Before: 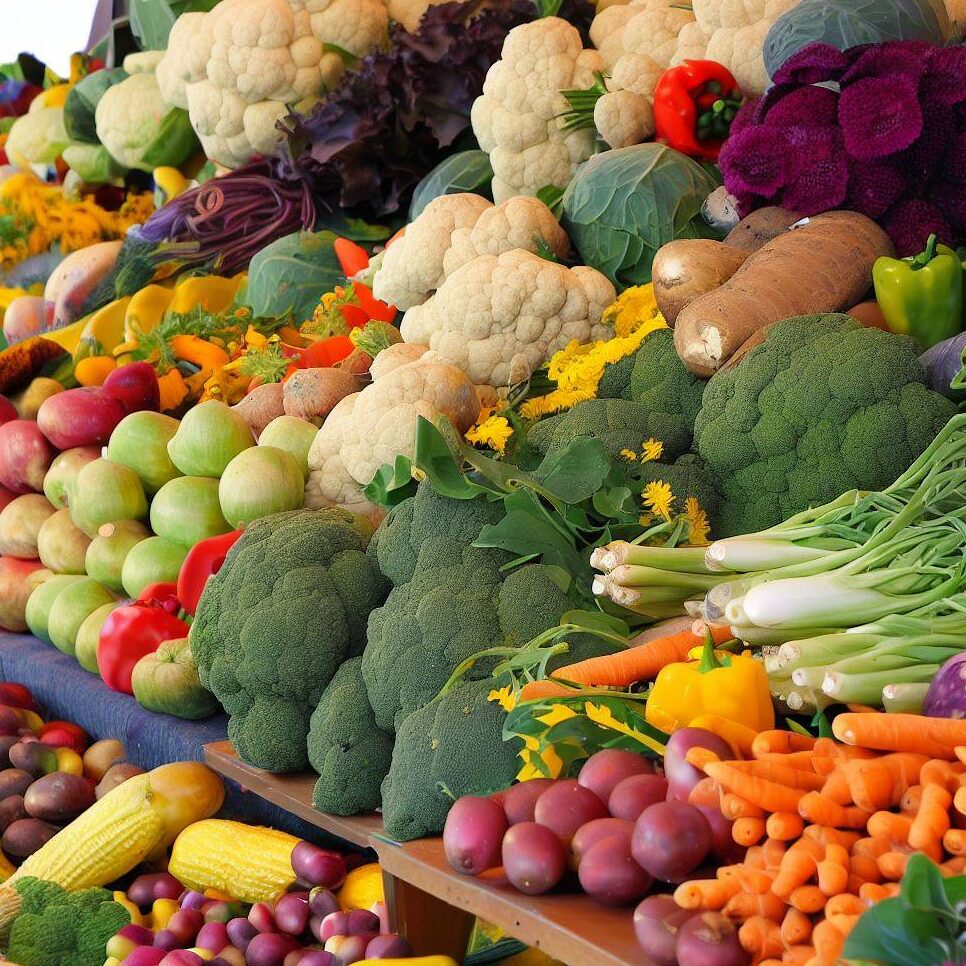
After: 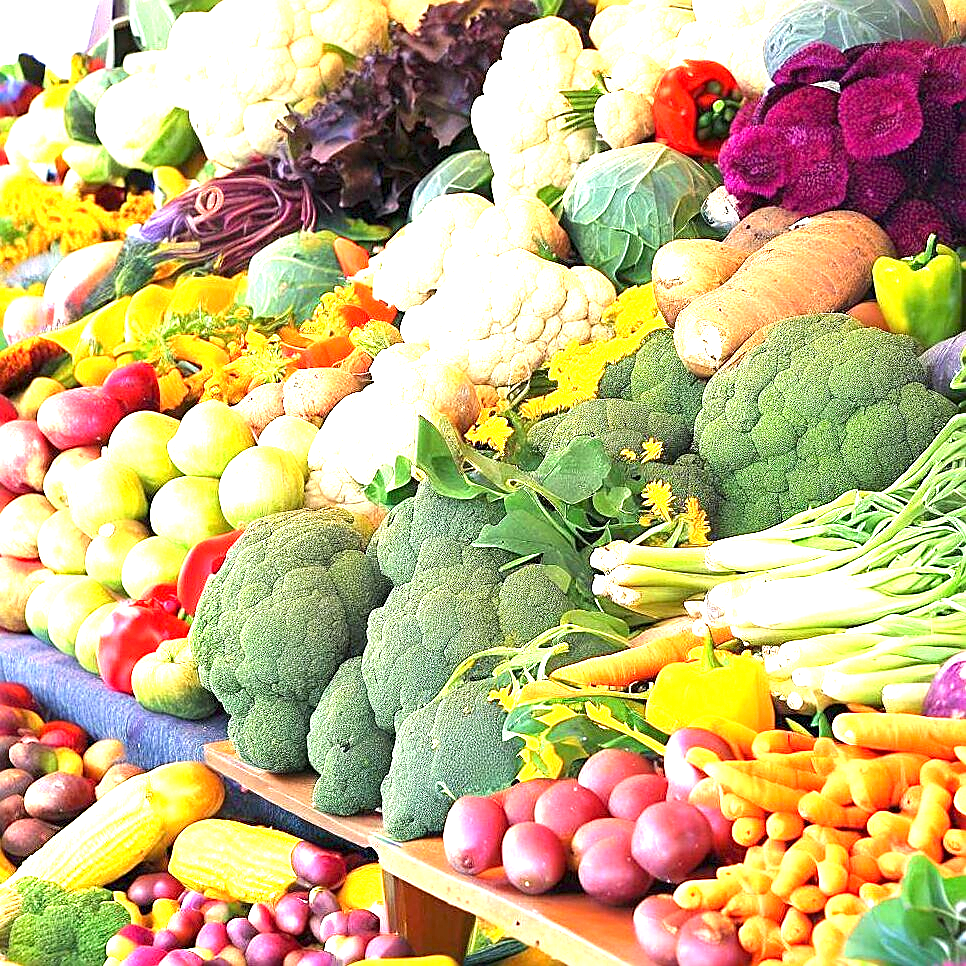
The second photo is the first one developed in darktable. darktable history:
sharpen: amount 0.747
exposure: exposure 2.016 EV, compensate highlight preservation false
